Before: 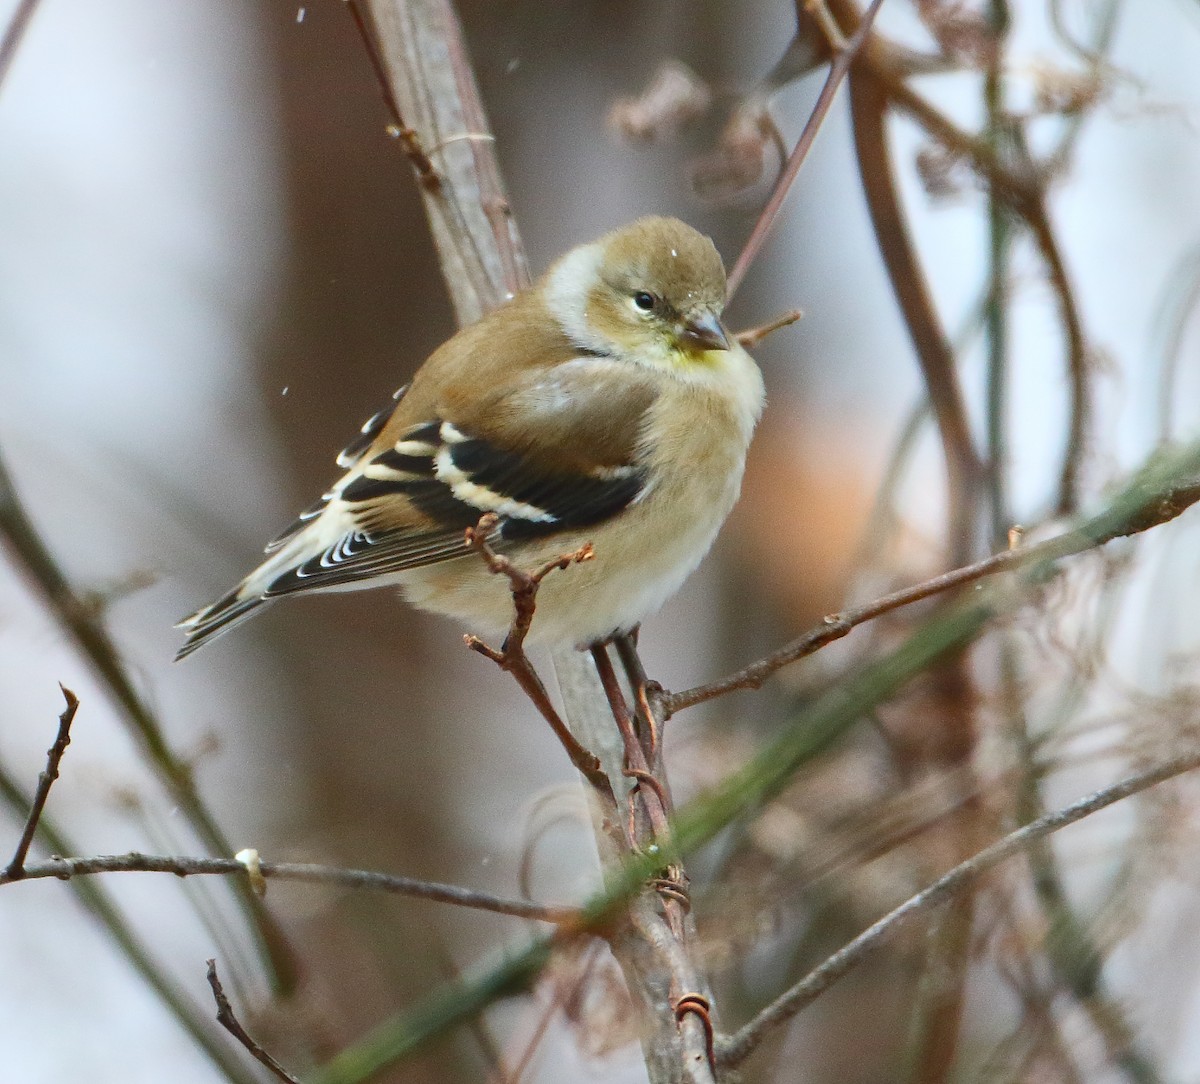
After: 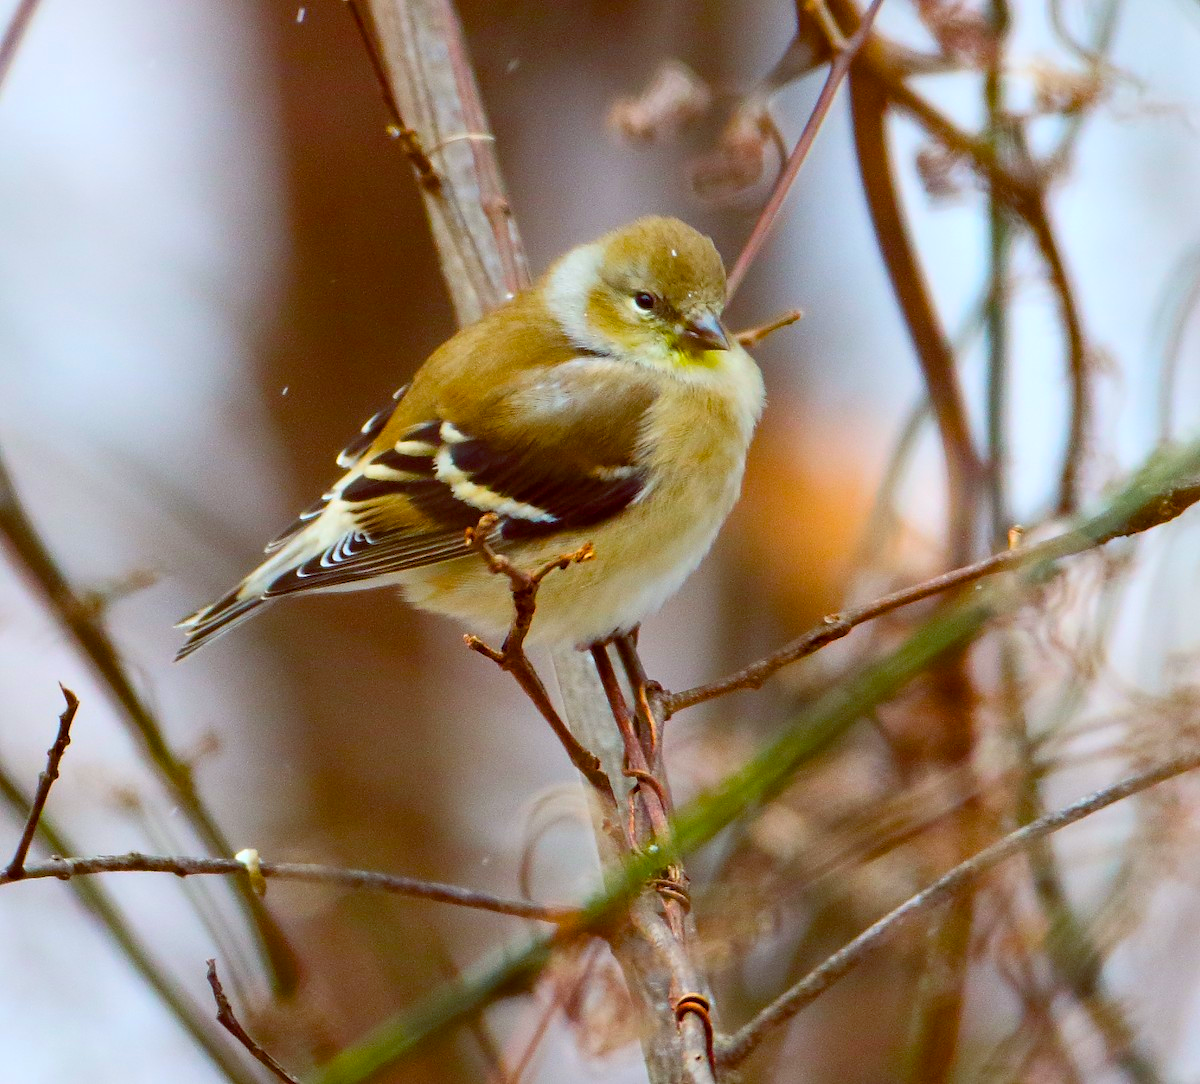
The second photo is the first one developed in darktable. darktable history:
color balance rgb: shadows lift › luminance -9.997%, global offset › luminance -0.223%, global offset › chroma 0.261%, linear chroma grading › global chroma 15.311%, perceptual saturation grading › global saturation 40.04%, global vibrance 20%
